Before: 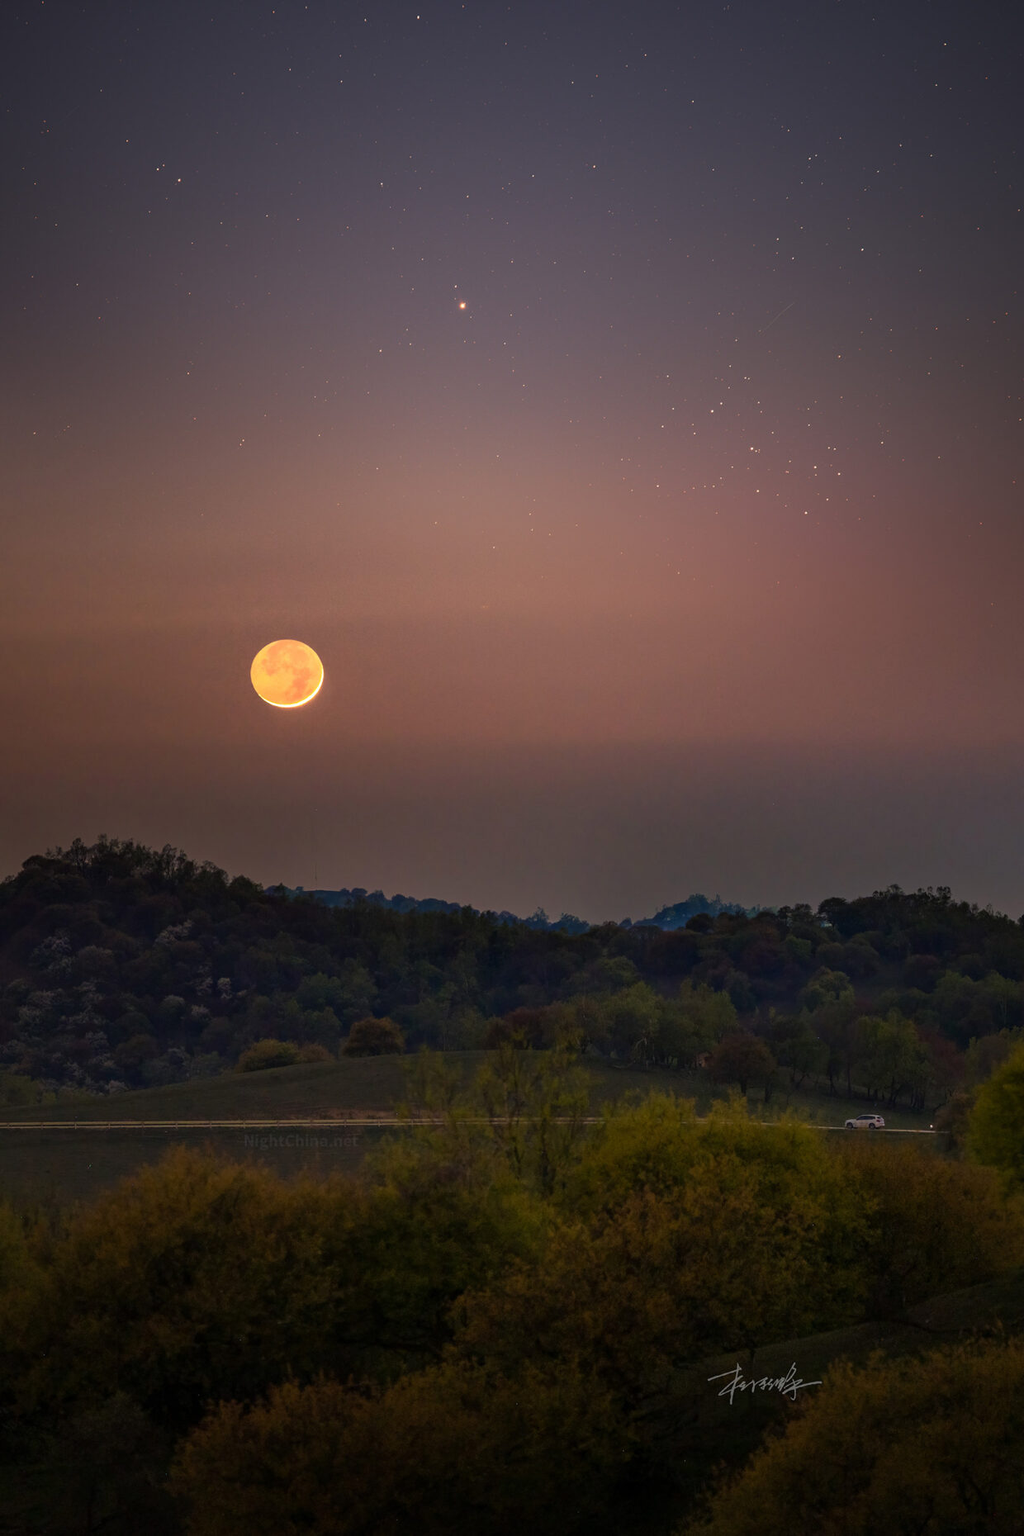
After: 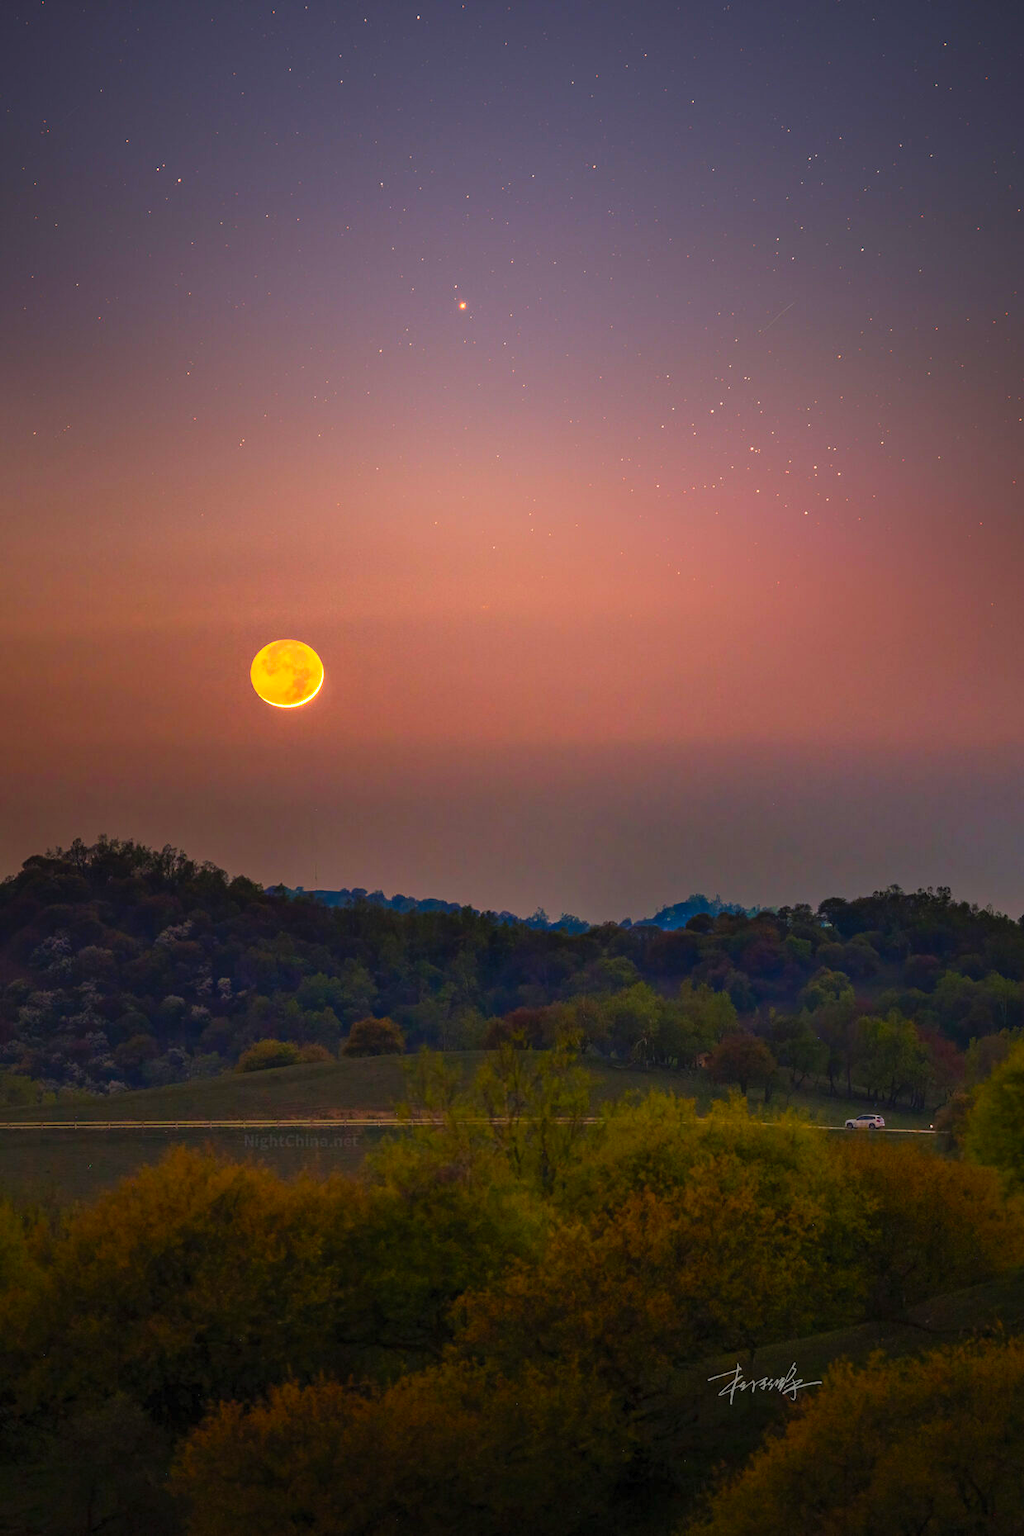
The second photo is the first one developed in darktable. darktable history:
contrast brightness saturation: contrast 0.2, brightness 0.203, saturation 0.781
